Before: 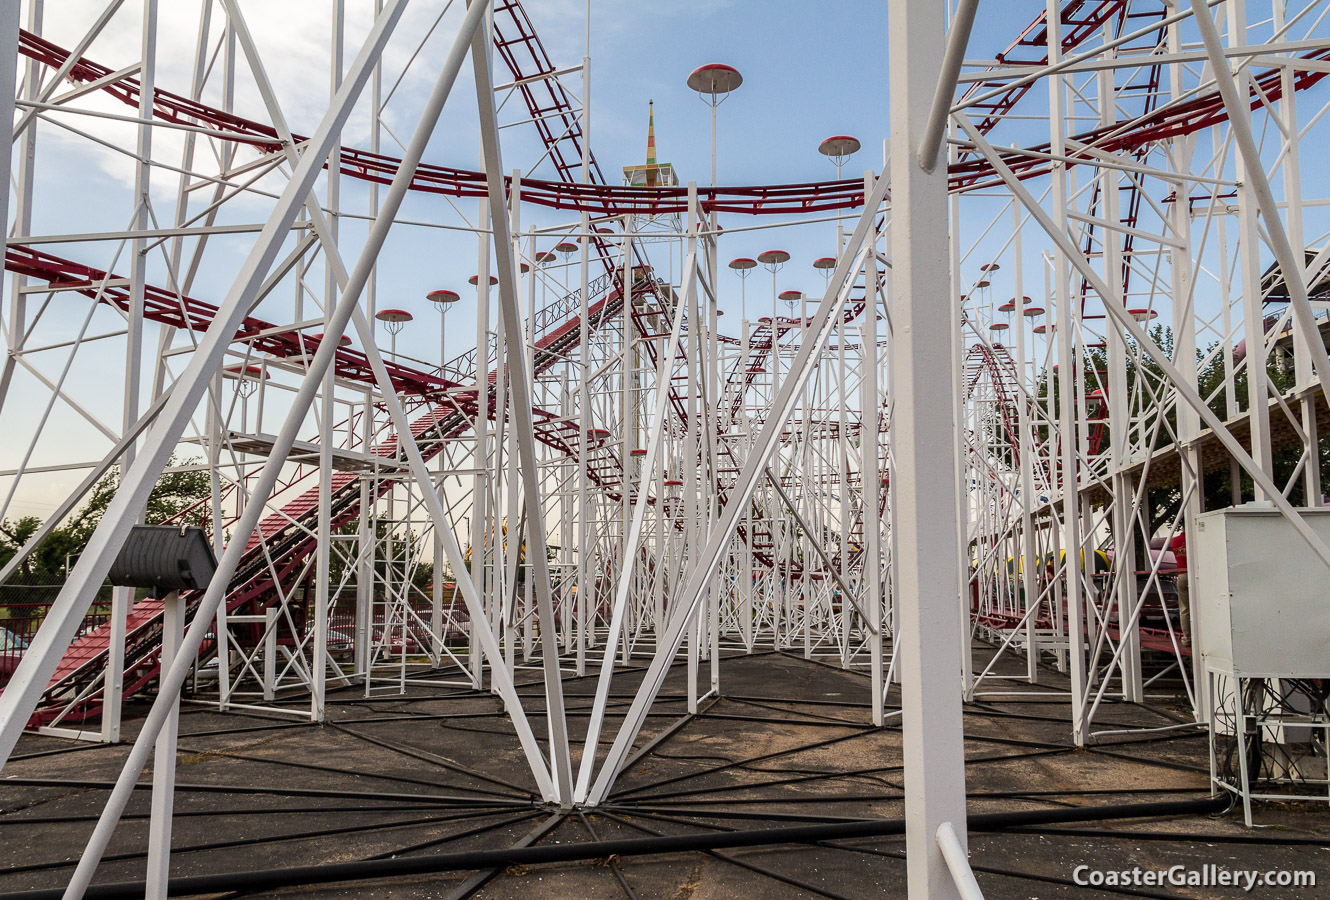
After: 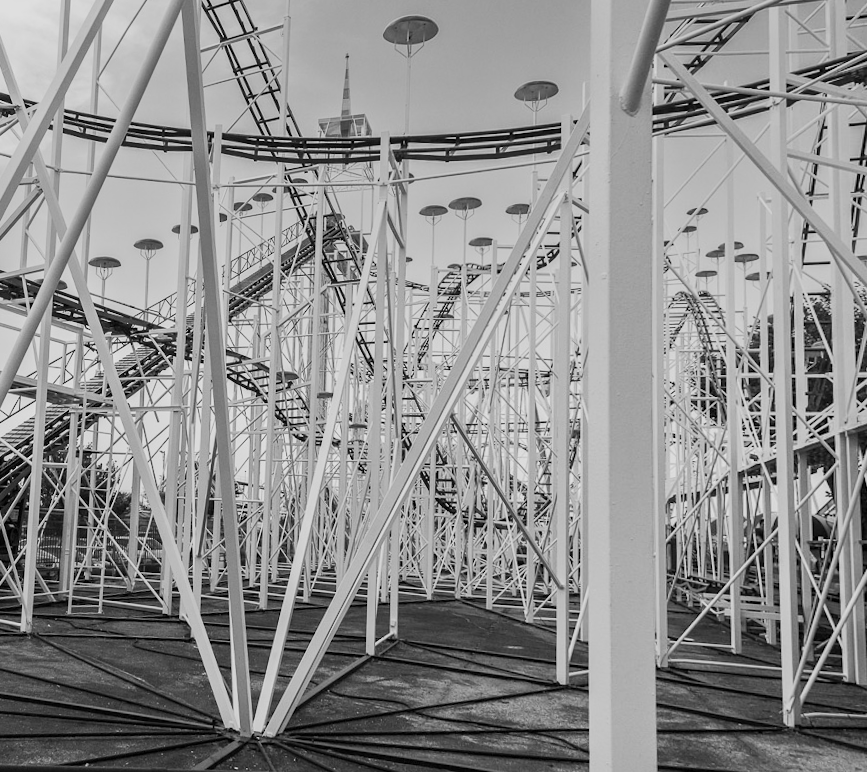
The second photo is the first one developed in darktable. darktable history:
color correction: highlights a* -39.68, highlights b* -40, shadows a* -40, shadows b* -40, saturation -3
exposure: exposure 0.661 EV, compensate highlight preservation false
tone curve: curves: ch0 [(0, 0) (0.003, 0.003) (0.011, 0.012) (0.025, 0.026) (0.044, 0.047) (0.069, 0.073) (0.1, 0.105) (0.136, 0.143) (0.177, 0.187) (0.224, 0.237) (0.277, 0.293) (0.335, 0.354) (0.399, 0.422) (0.468, 0.495) (0.543, 0.574) (0.623, 0.659) (0.709, 0.749) (0.801, 0.846) (0.898, 0.932) (1, 1)], preserve colors none
crop: left 15.419%, right 17.914%
monochrome: a -74.22, b 78.2
rotate and perspective: rotation 1.69°, lens shift (vertical) -0.023, lens shift (horizontal) -0.291, crop left 0.025, crop right 0.988, crop top 0.092, crop bottom 0.842
